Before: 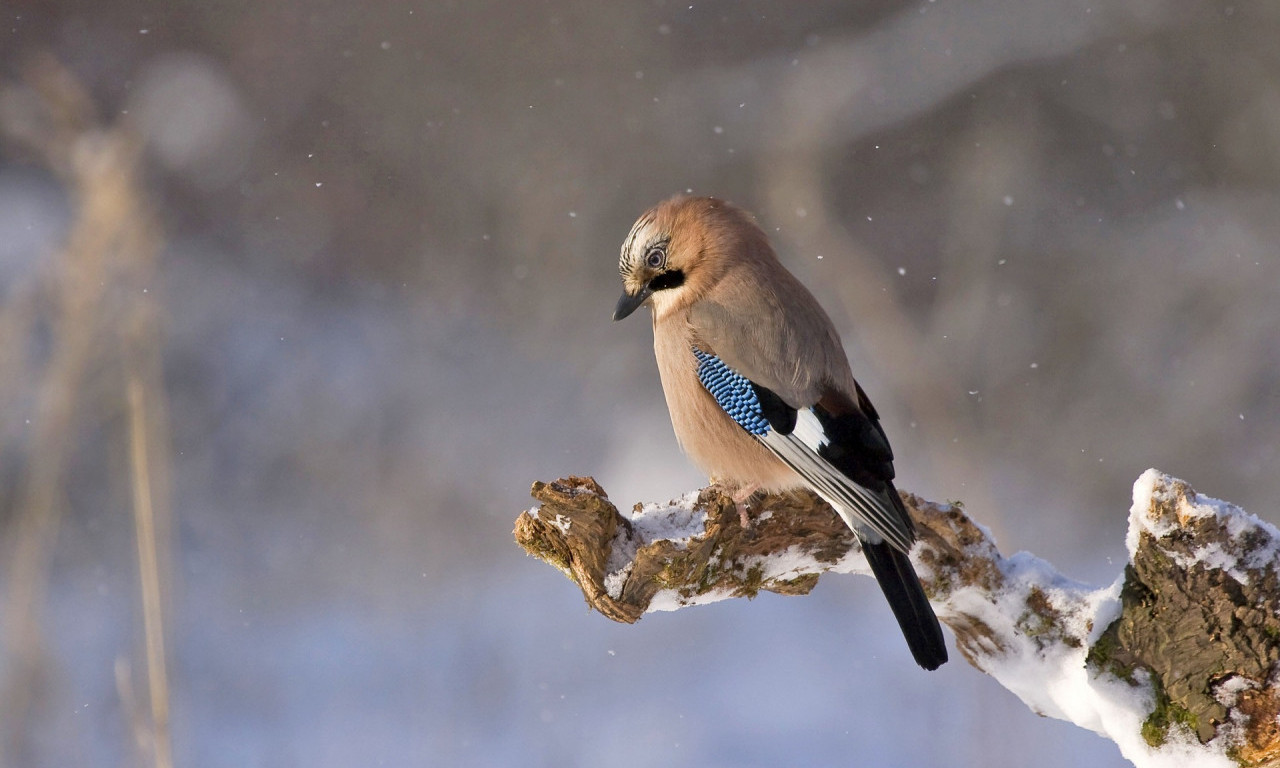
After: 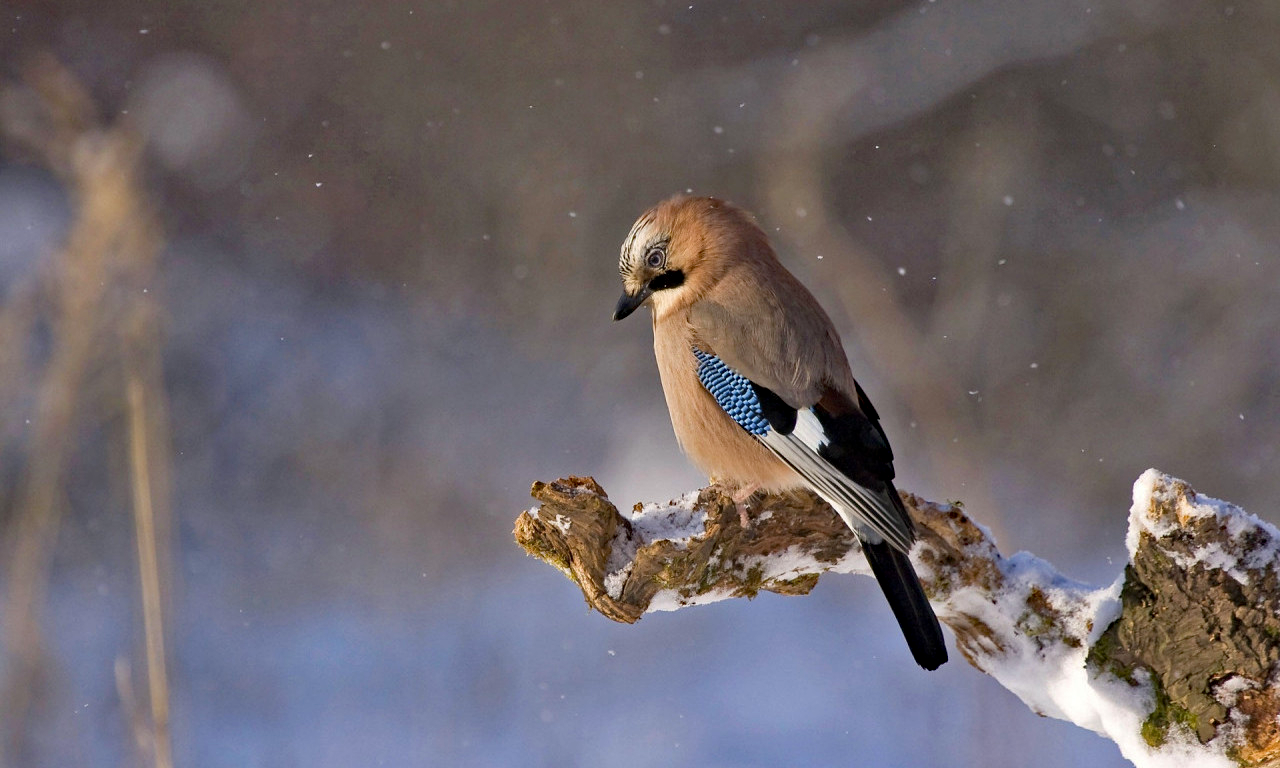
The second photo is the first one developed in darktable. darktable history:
haze removal: strength 0.392, distance 0.217, compatibility mode true, adaptive false
